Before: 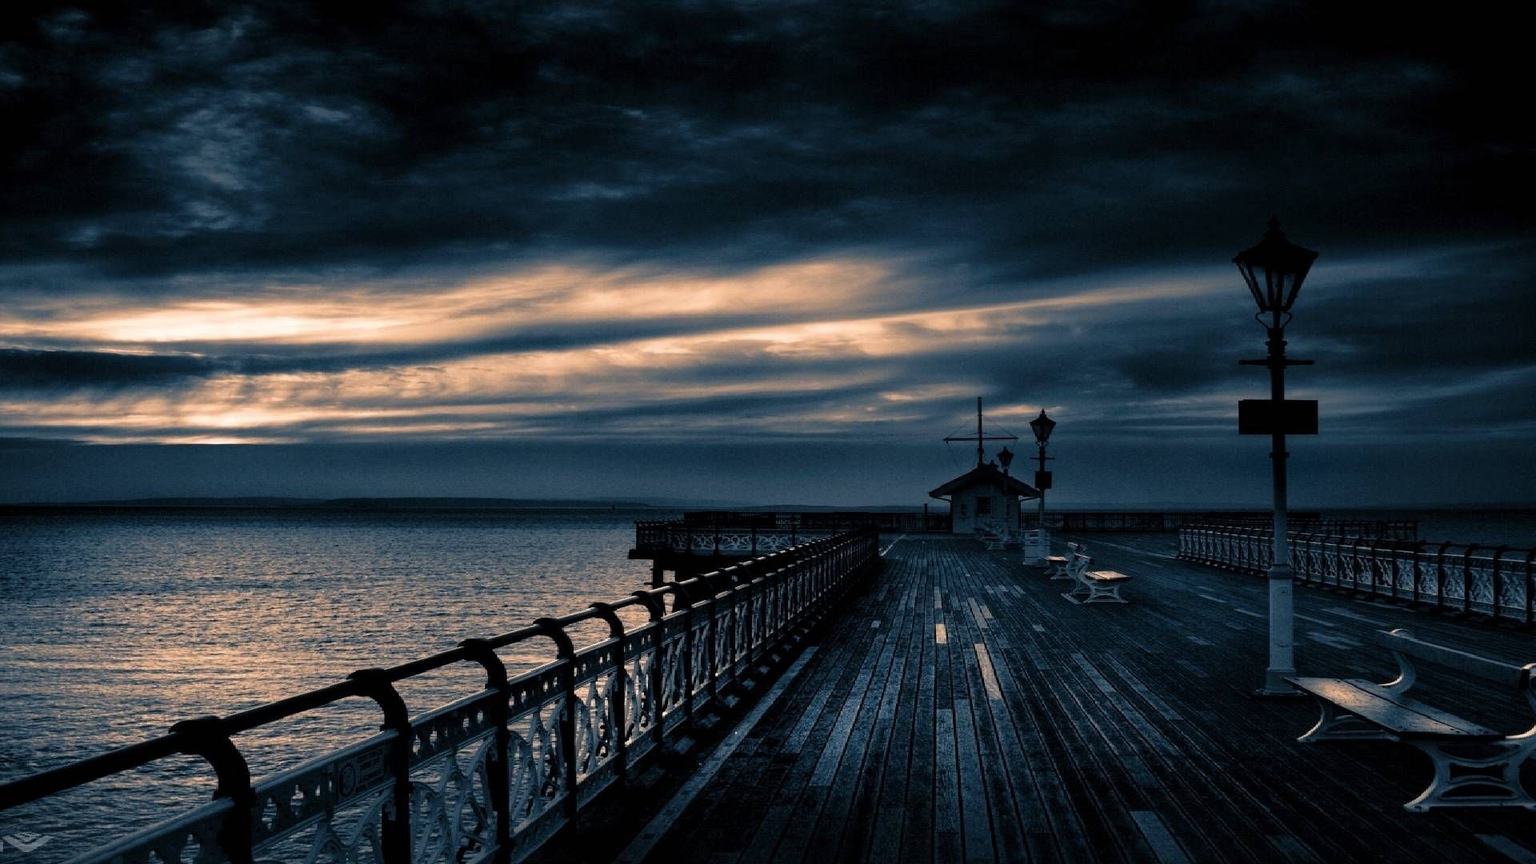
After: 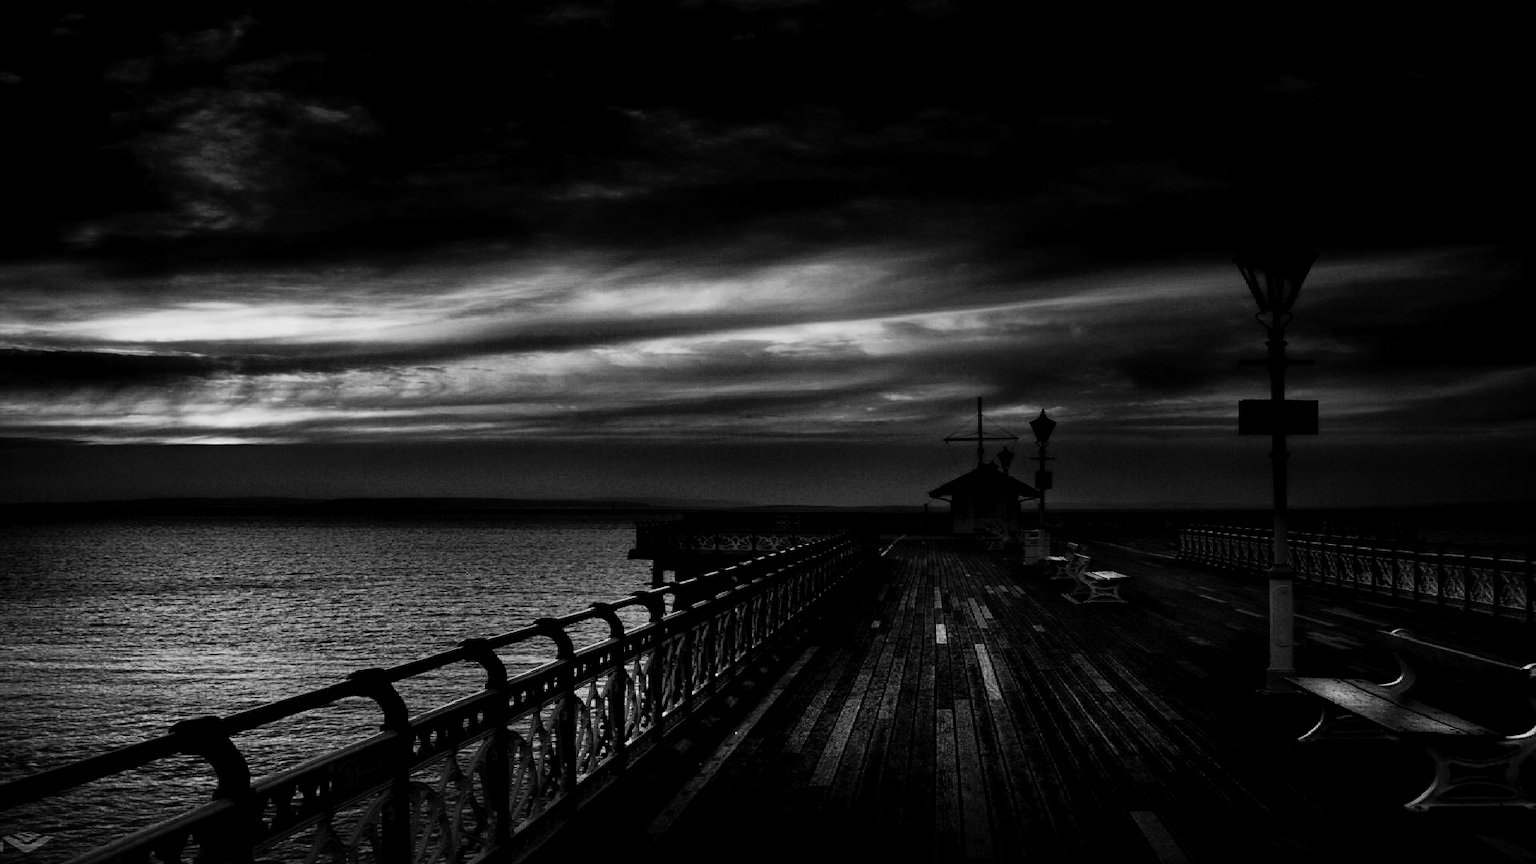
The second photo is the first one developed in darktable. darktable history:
exposure: black level correction 0.011, exposure -0.472 EV, compensate exposure bias true, compensate highlight preservation false
tone curve: curves: ch0 [(0, 0) (0.003, 0.002) (0.011, 0.006) (0.025, 0.014) (0.044, 0.02) (0.069, 0.027) (0.1, 0.036) (0.136, 0.05) (0.177, 0.081) (0.224, 0.118) (0.277, 0.183) (0.335, 0.262) (0.399, 0.351) (0.468, 0.456) (0.543, 0.571) (0.623, 0.692) (0.709, 0.795) (0.801, 0.88) (0.898, 0.948) (1, 1)], color space Lab, independent channels, preserve colors none
color balance rgb: perceptual saturation grading › global saturation 25.668%, global vibrance 28.35%
tone equalizer: on, module defaults
color calibration: output gray [0.18, 0.41, 0.41, 0], x 0.37, y 0.382, temperature 4317.56 K
